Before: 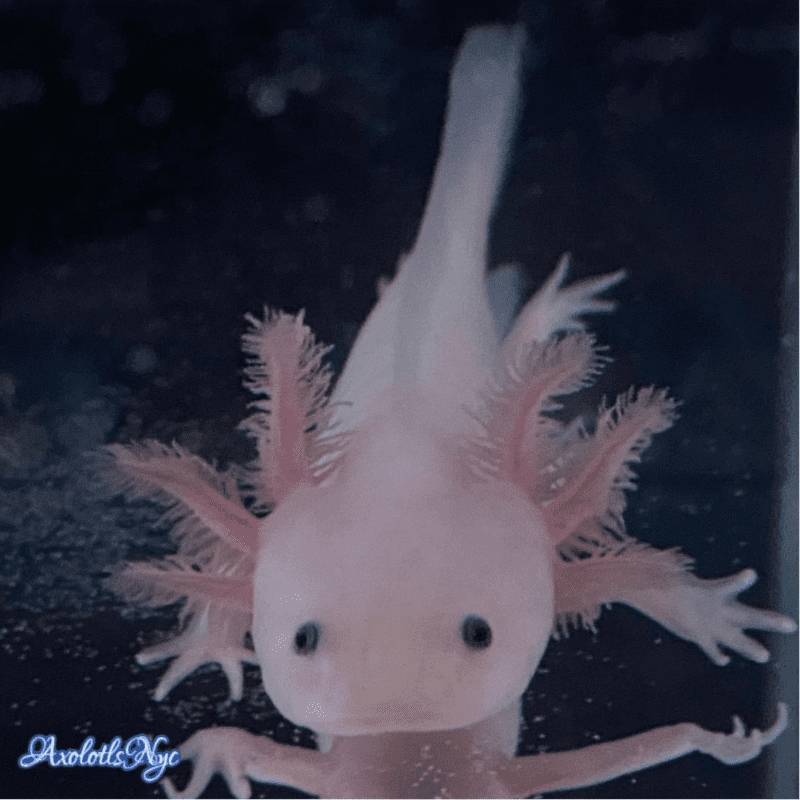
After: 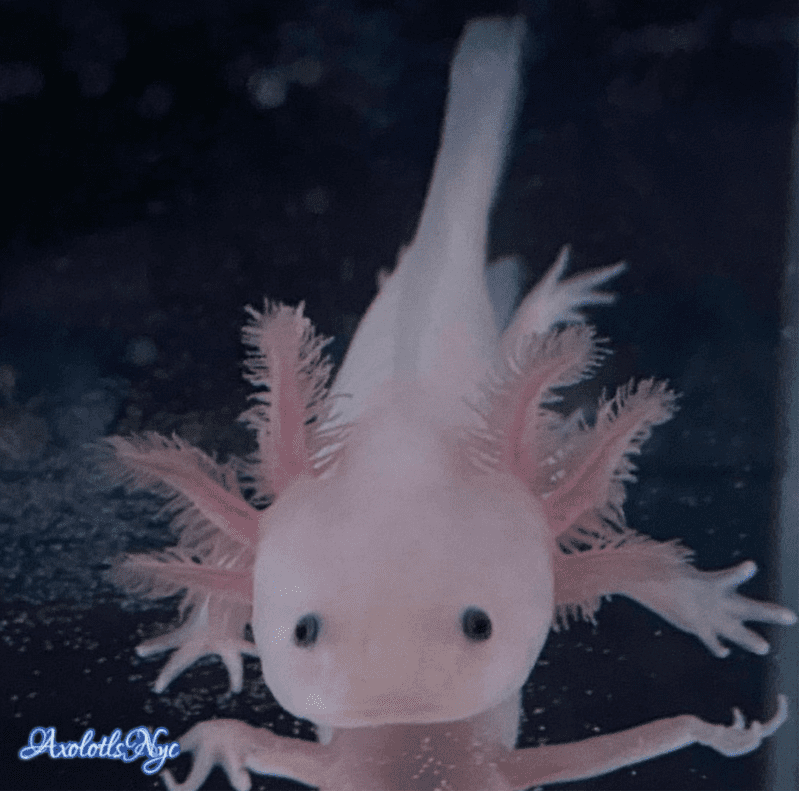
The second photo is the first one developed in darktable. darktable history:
crop: top 1.07%, right 0.117%
